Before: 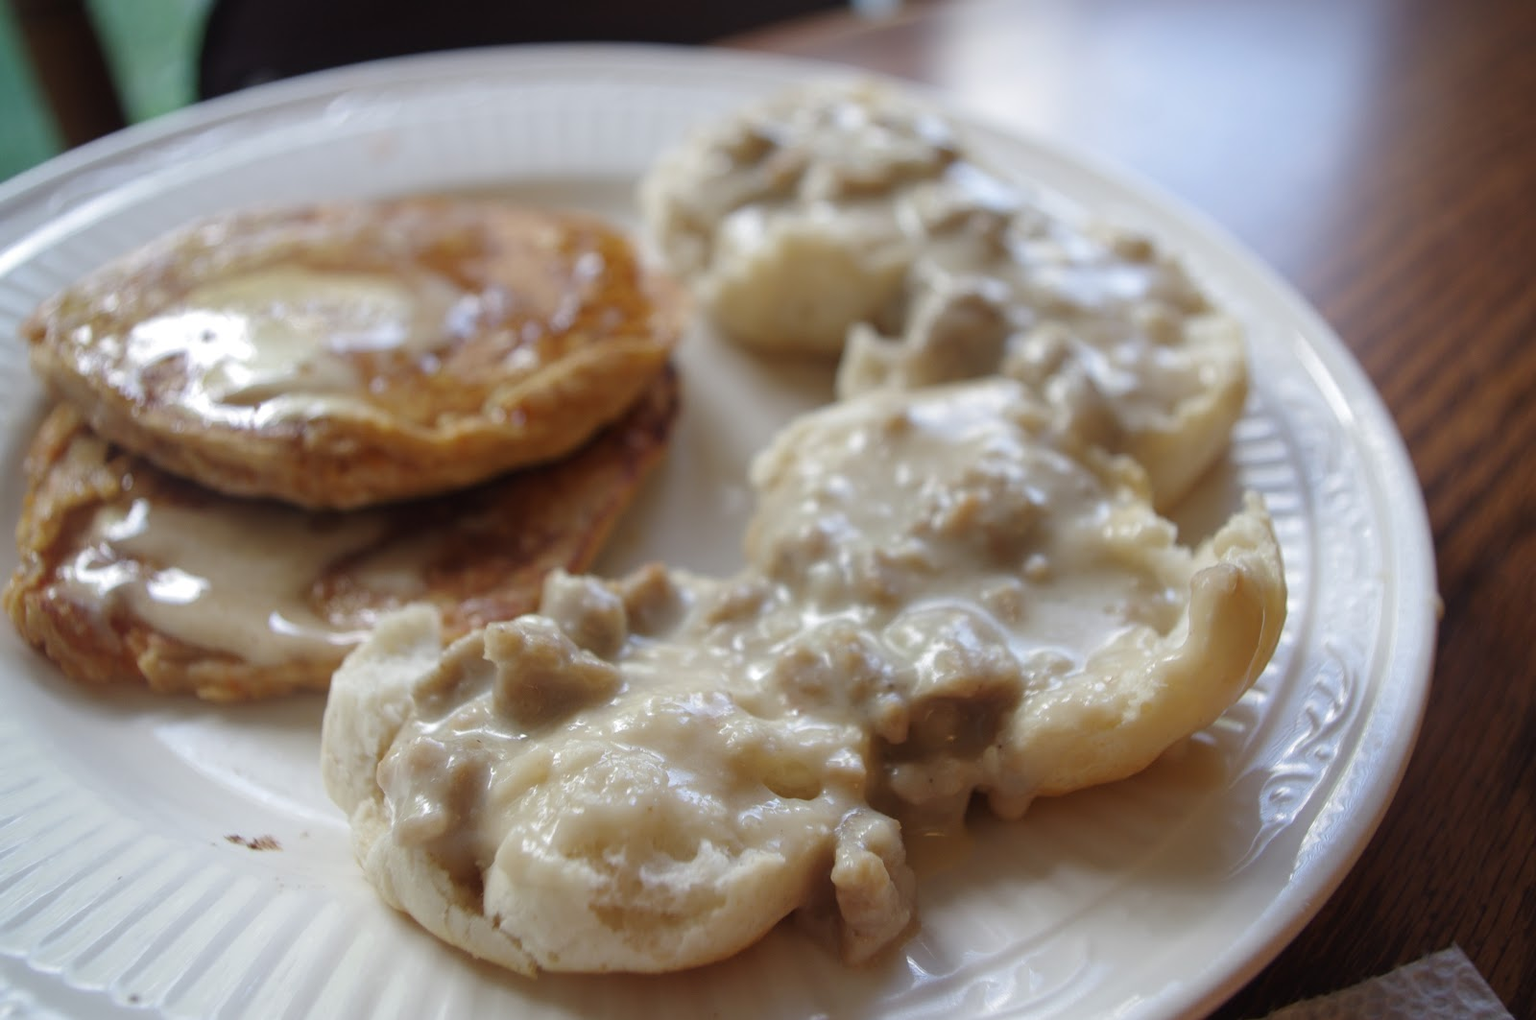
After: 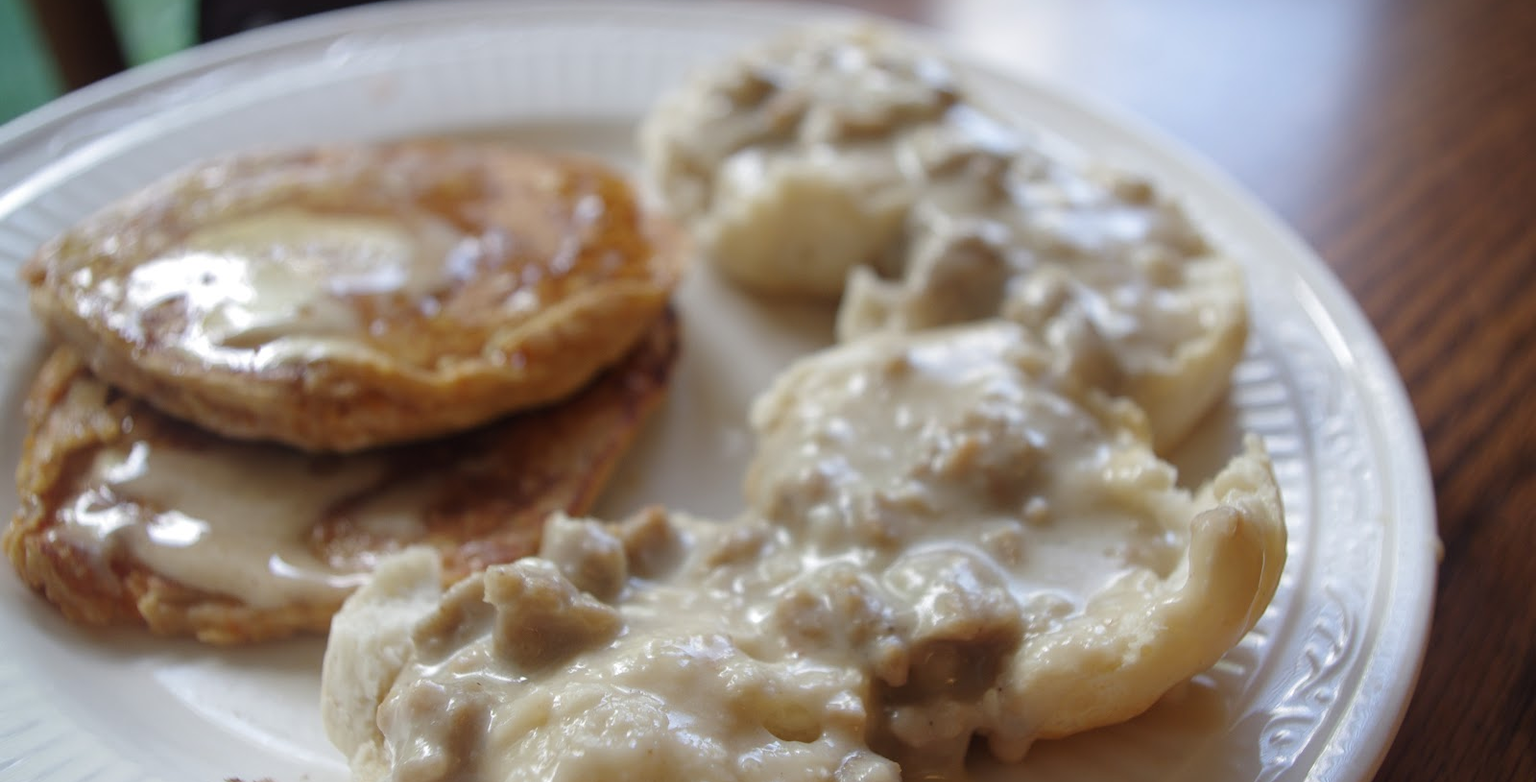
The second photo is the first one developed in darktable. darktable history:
exposure: compensate highlight preservation false
crop: top 5.667%, bottom 17.637%
